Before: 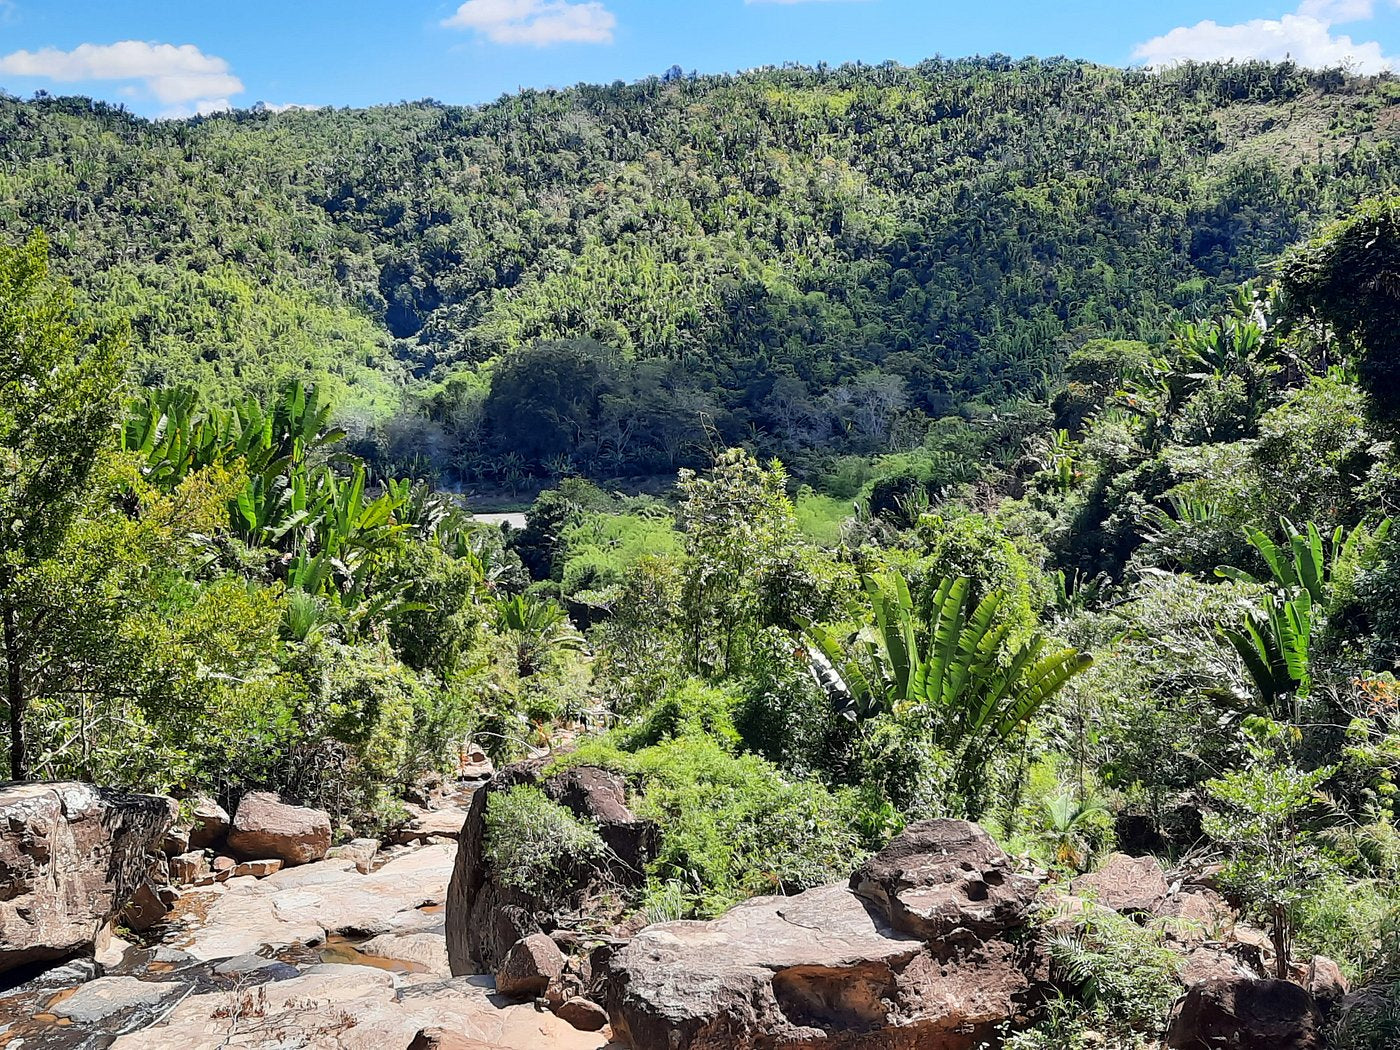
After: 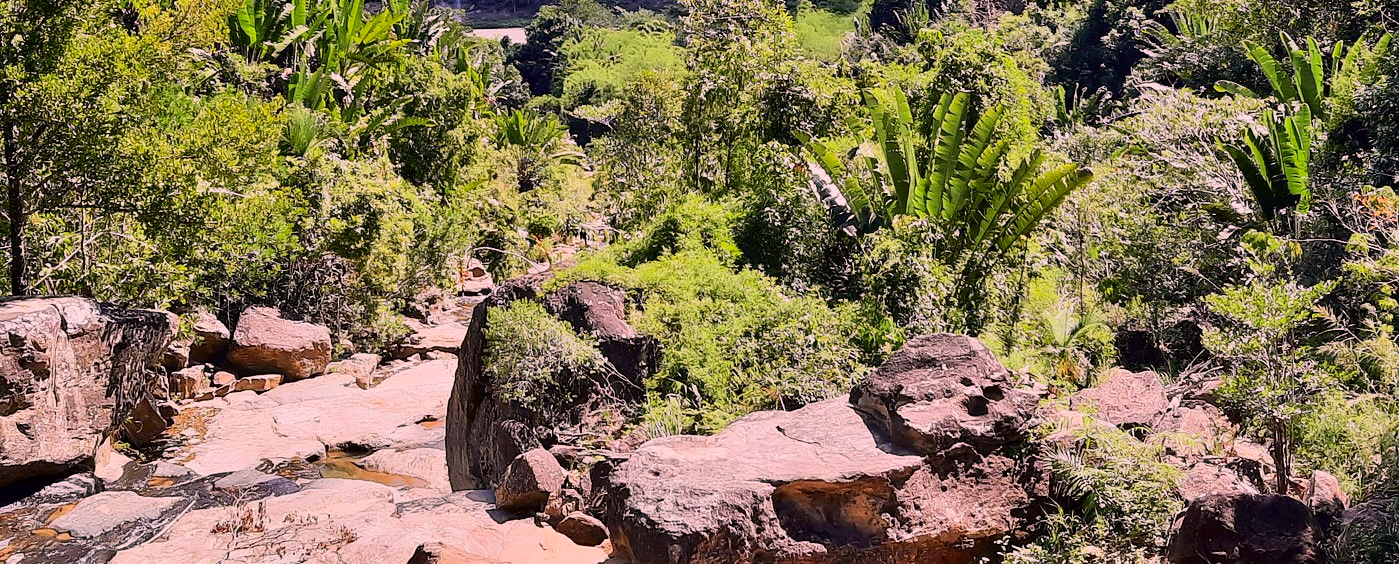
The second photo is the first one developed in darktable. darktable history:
color correction: highlights a* 17.88, highlights b* 18.79
crop and rotate: top 46.237%
tone curve: curves: ch0 [(0, 0) (0.091, 0.066) (0.184, 0.16) (0.491, 0.519) (0.748, 0.765) (1, 0.919)]; ch1 [(0, 0) (0.179, 0.173) (0.322, 0.32) (0.424, 0.424) (0.502, 0.504) (0.56, 0.578) (0.631, 0.675) (0.777, 0.806) (1, 1)]; ch2 [(0, 0) (0.434, 0.447) (0.483, 0.487) (0.547, 0.573) (0.676, 0.673) (1, 1)], color space Lab, independent channels, preserve colors none
contrast brightness saturation: contrast 0.05
white balance: red 0.948, green 1.02, blue 1.176
color balance: contrast fulcrum 17.78%
